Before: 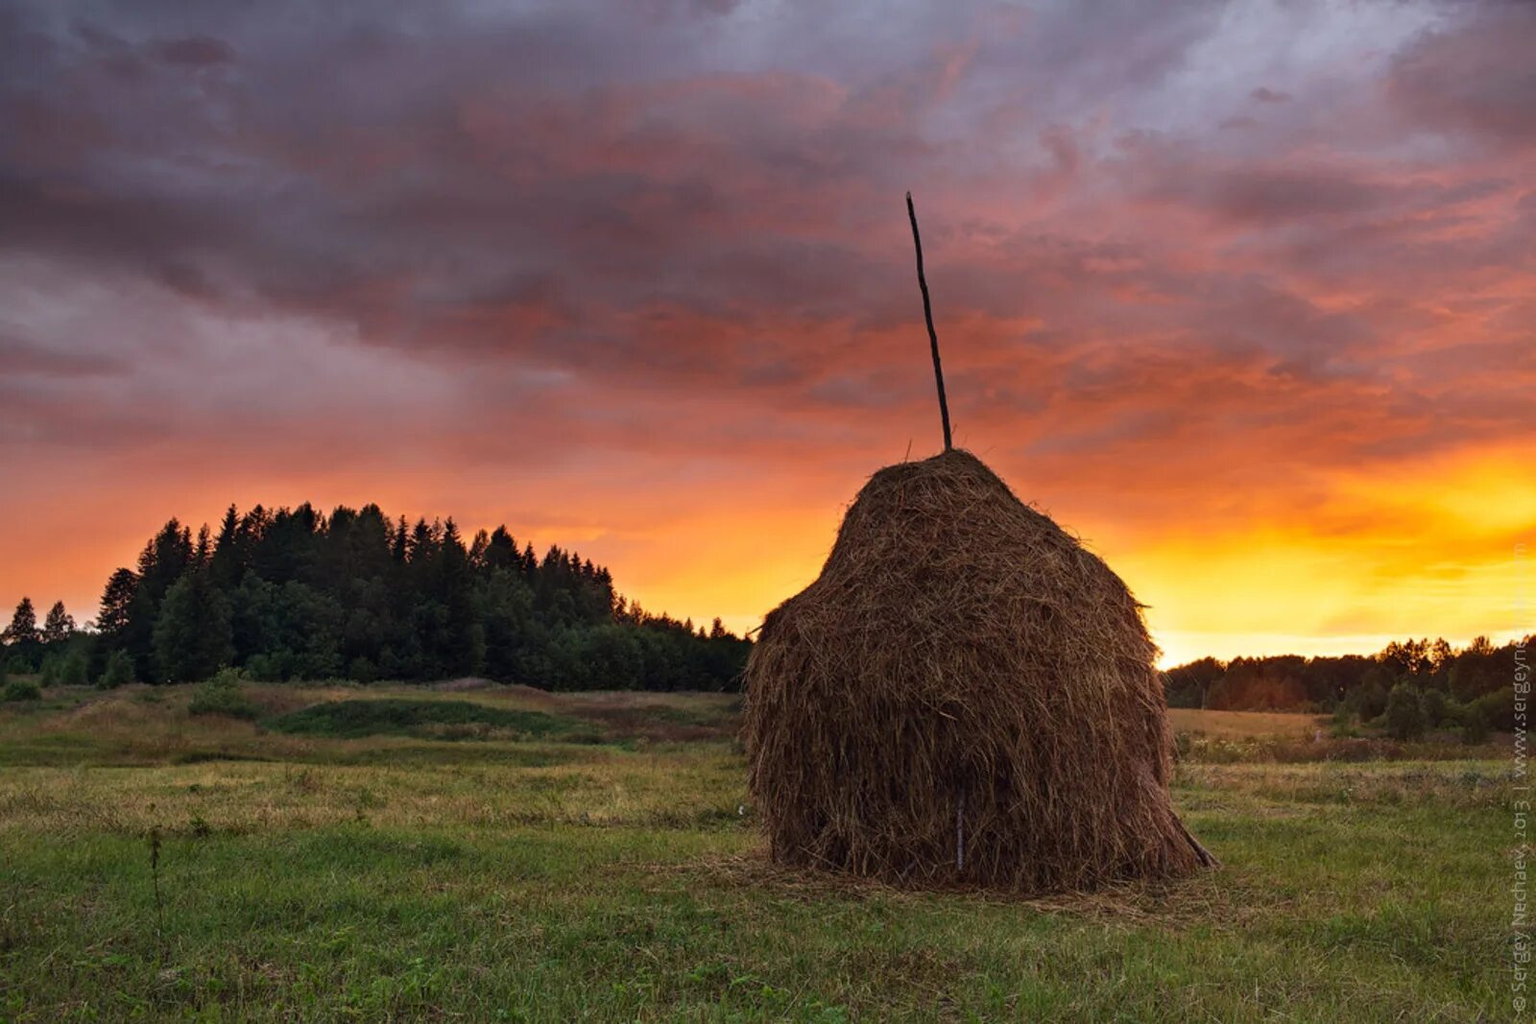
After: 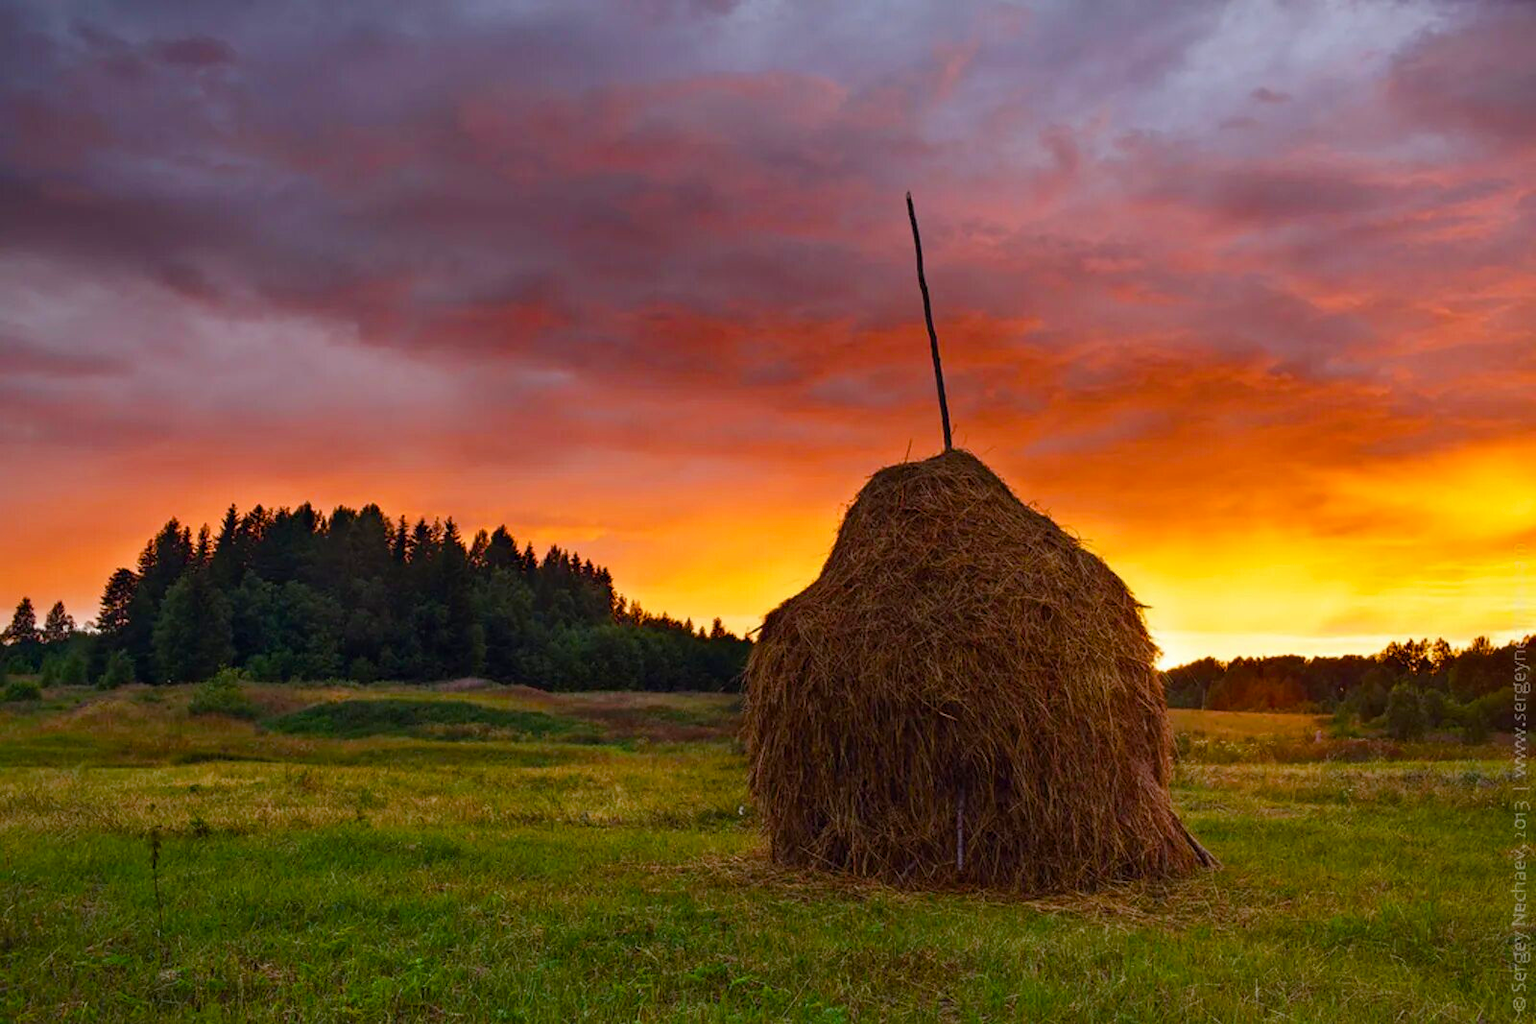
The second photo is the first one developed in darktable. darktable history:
color balance rgb: perceptual saturation grading › global saturation 34.799%, perceptual saturation grading › highlights -25.804%, perceptual saturation grading › shadows 50.211%, global vibrance 9.558%
